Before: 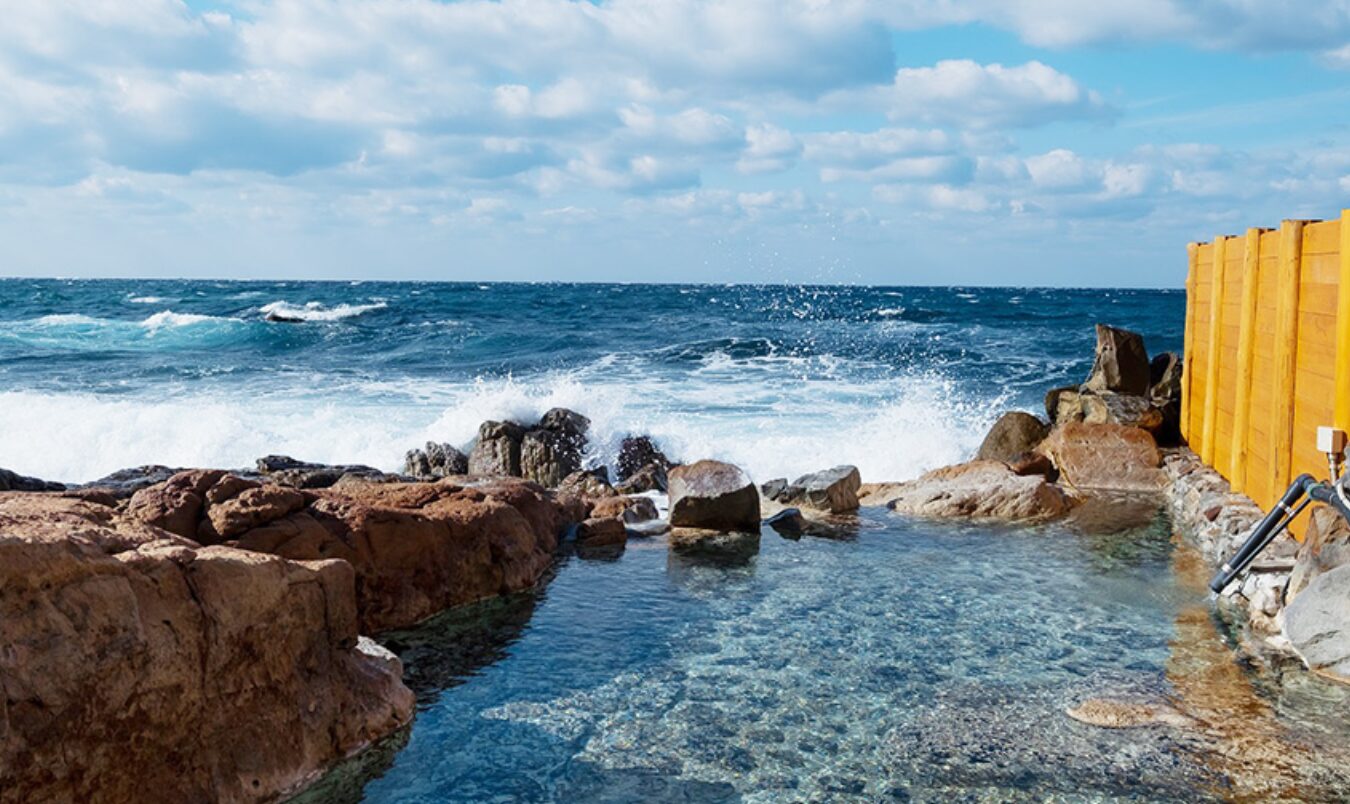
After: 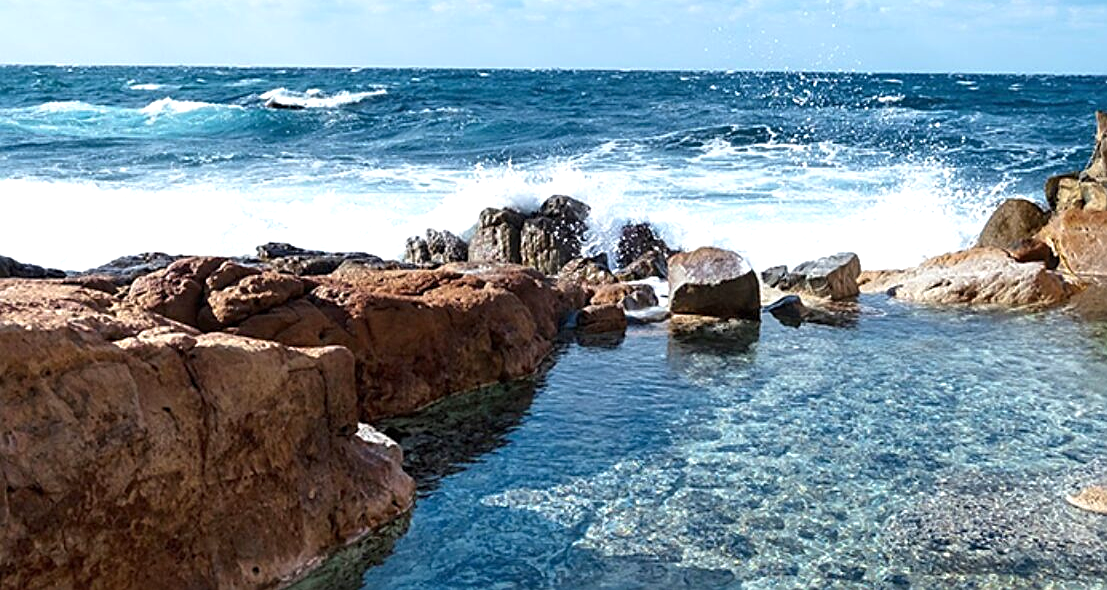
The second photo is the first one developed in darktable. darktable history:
crop: top 26.531%, right 17.959%
sharpen: on, module defaults
base curve: curves: ch0 [(0, 0) (0.472, 0.455) (1, 1)], preserve colors none
exposure: black level correction 0, exposure 0.5 EV, compensate exposure bias true, compensate highlight preservation false
